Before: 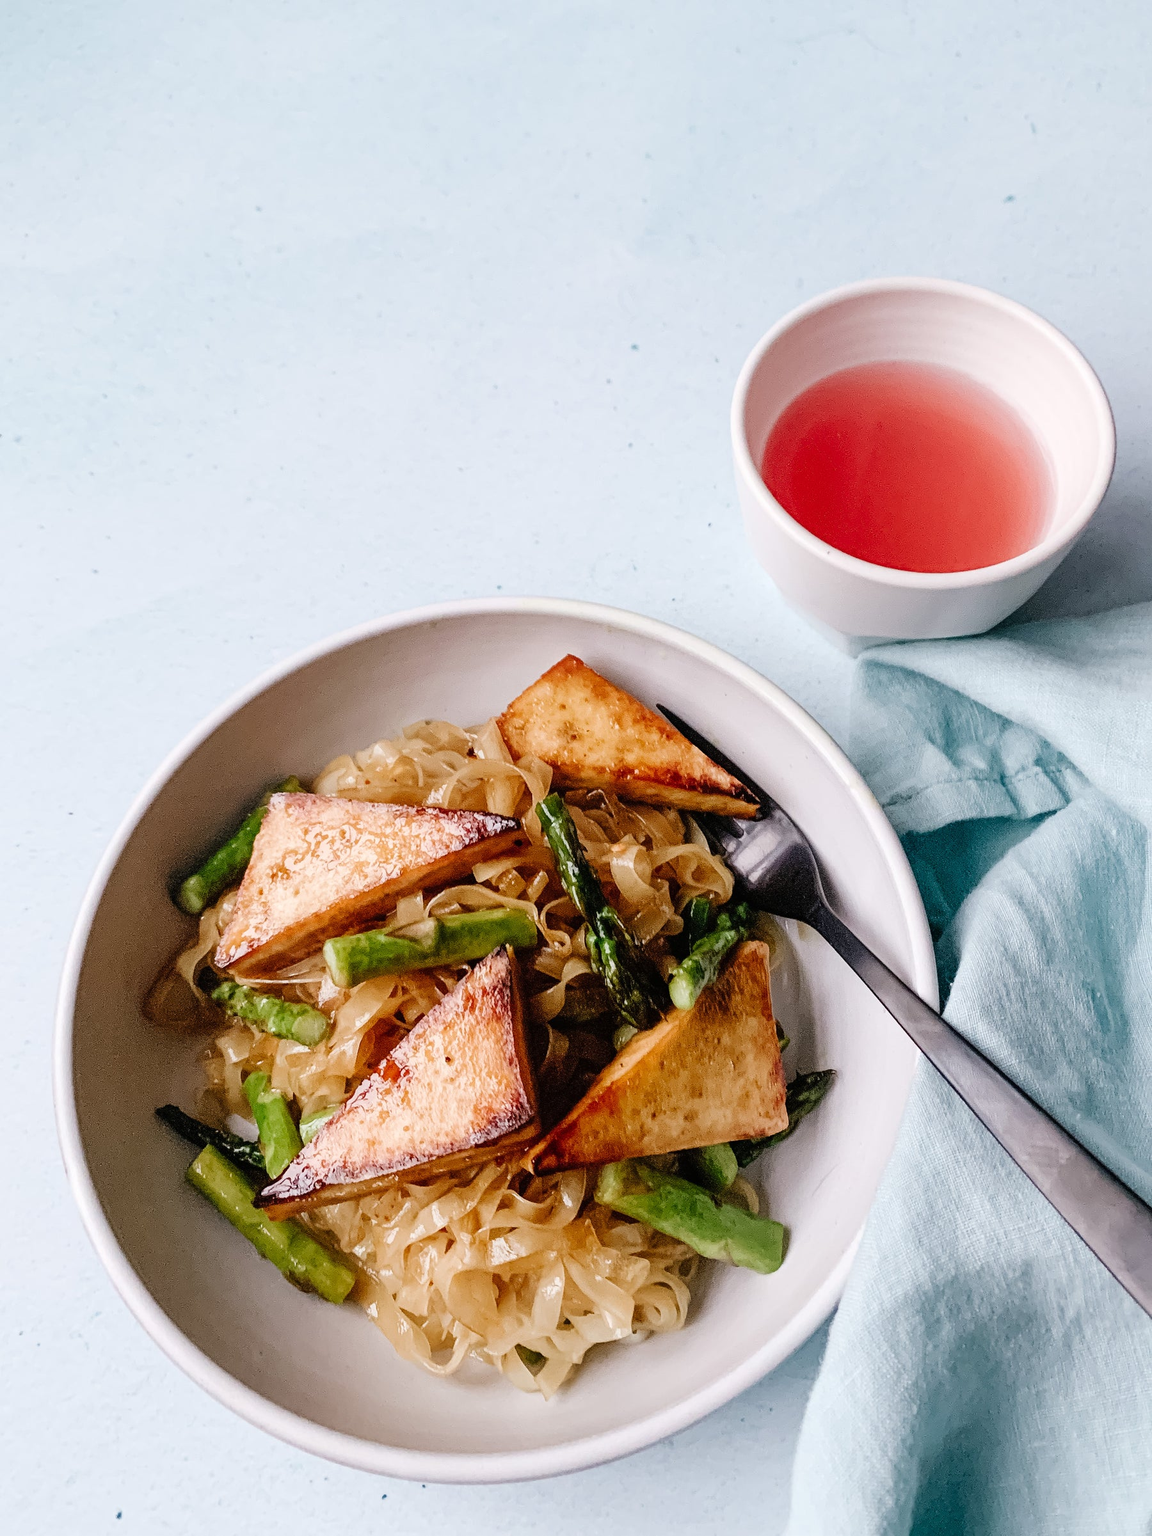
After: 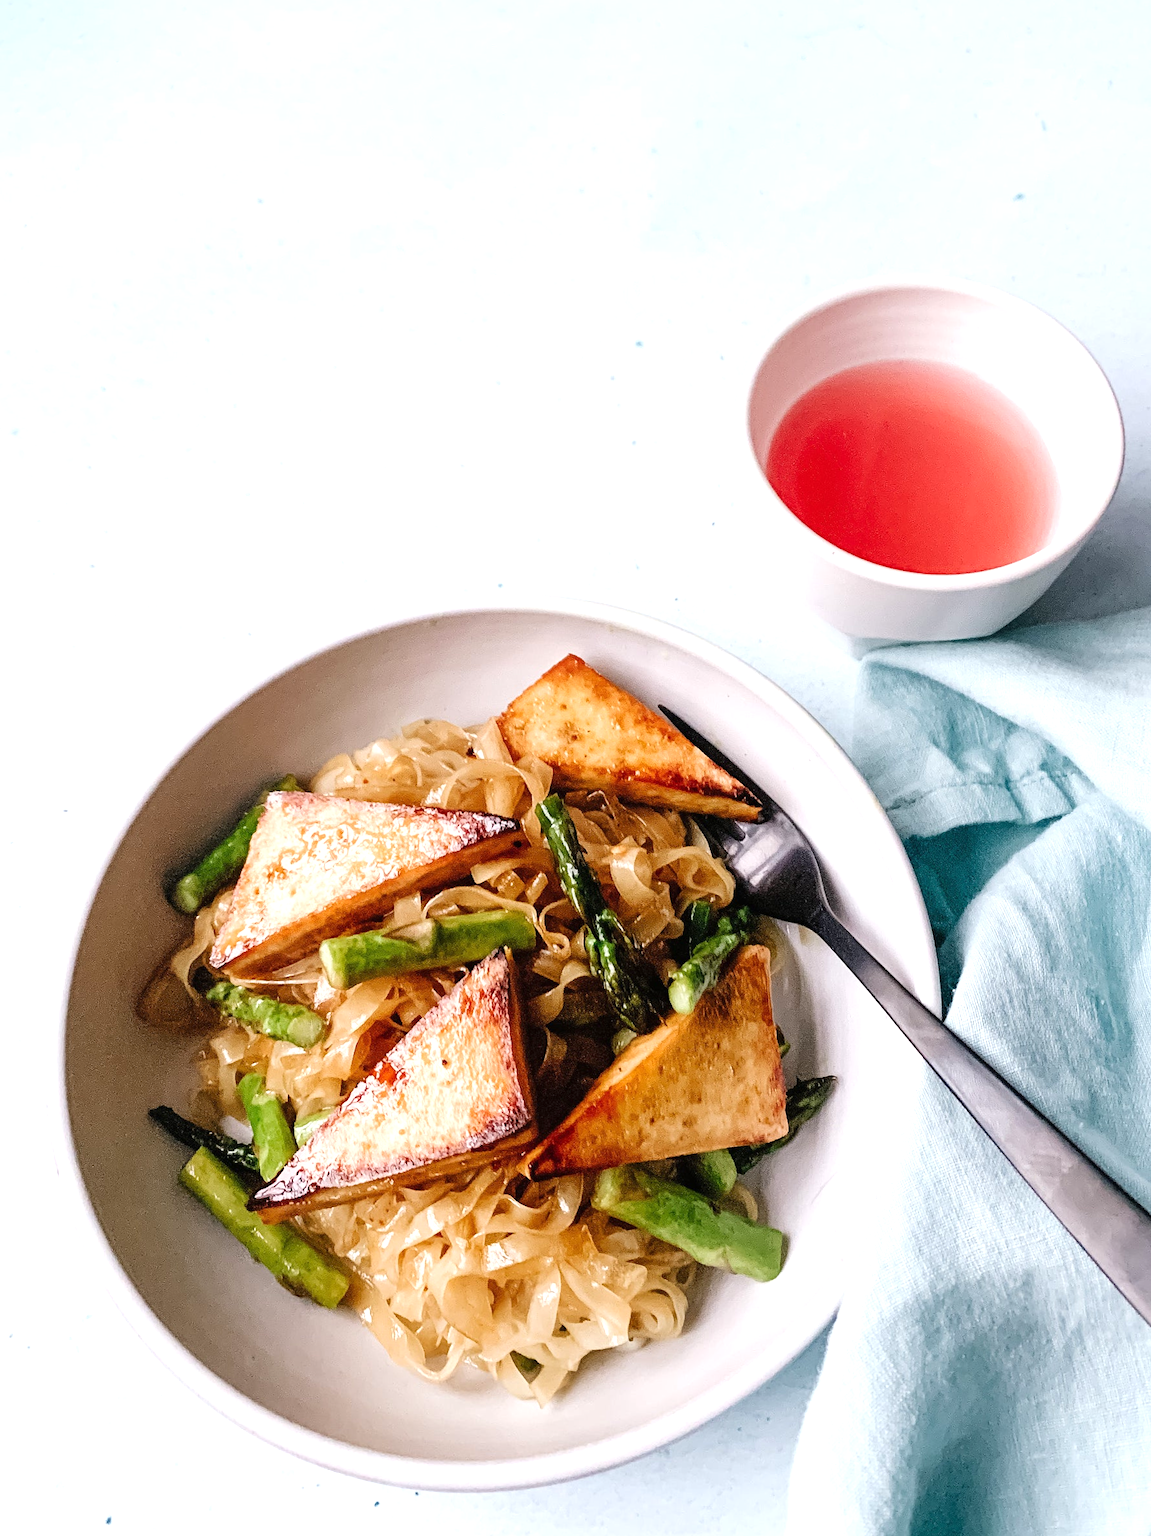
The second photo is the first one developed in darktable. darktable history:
crop and rotate: angle -0.461°
exposure: exposure 0.509 EV, compensate highlight preservation false
